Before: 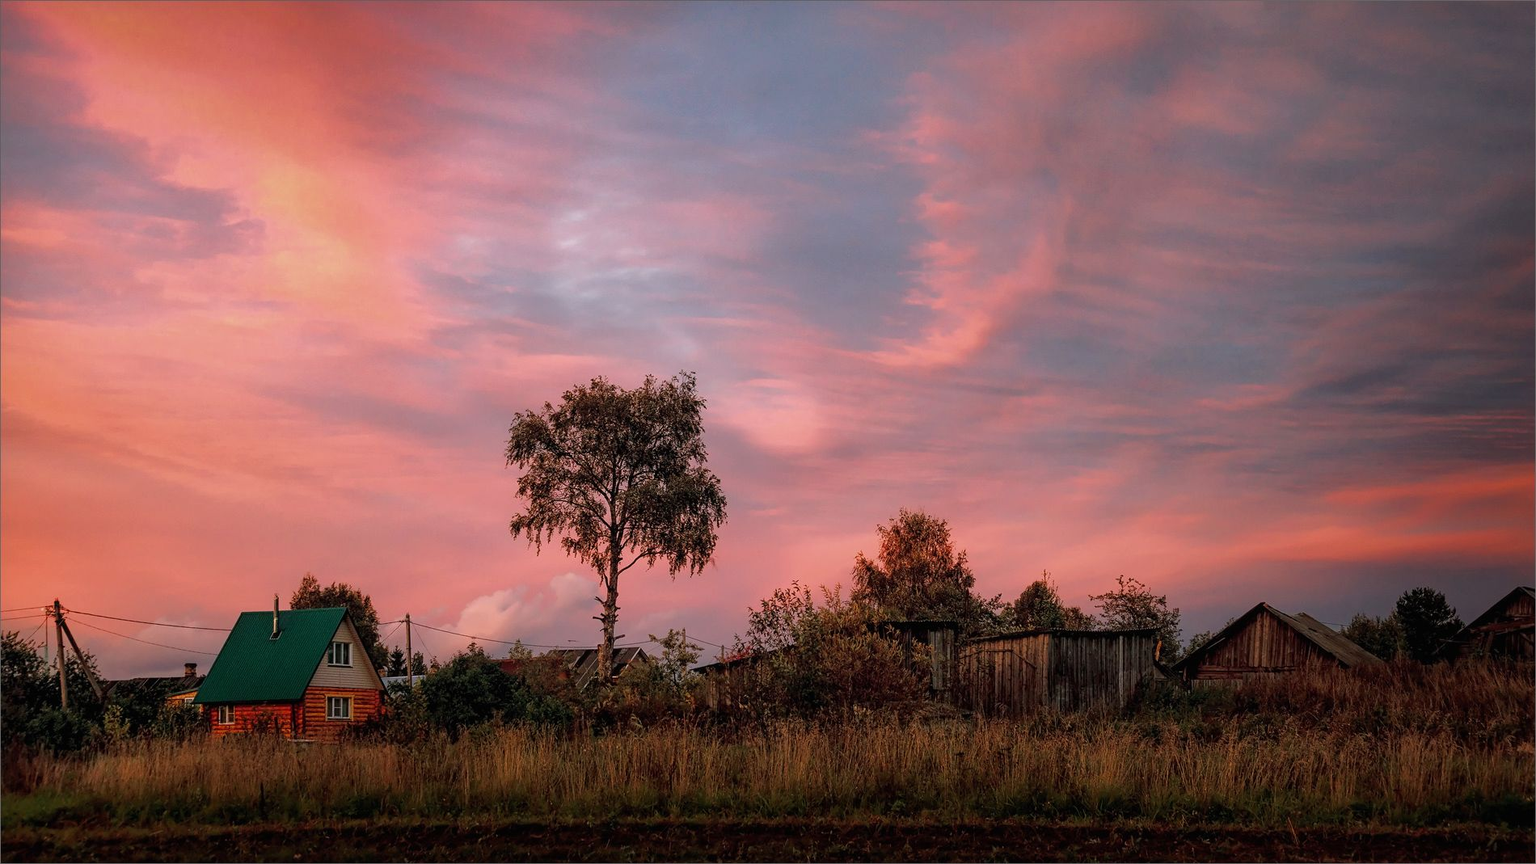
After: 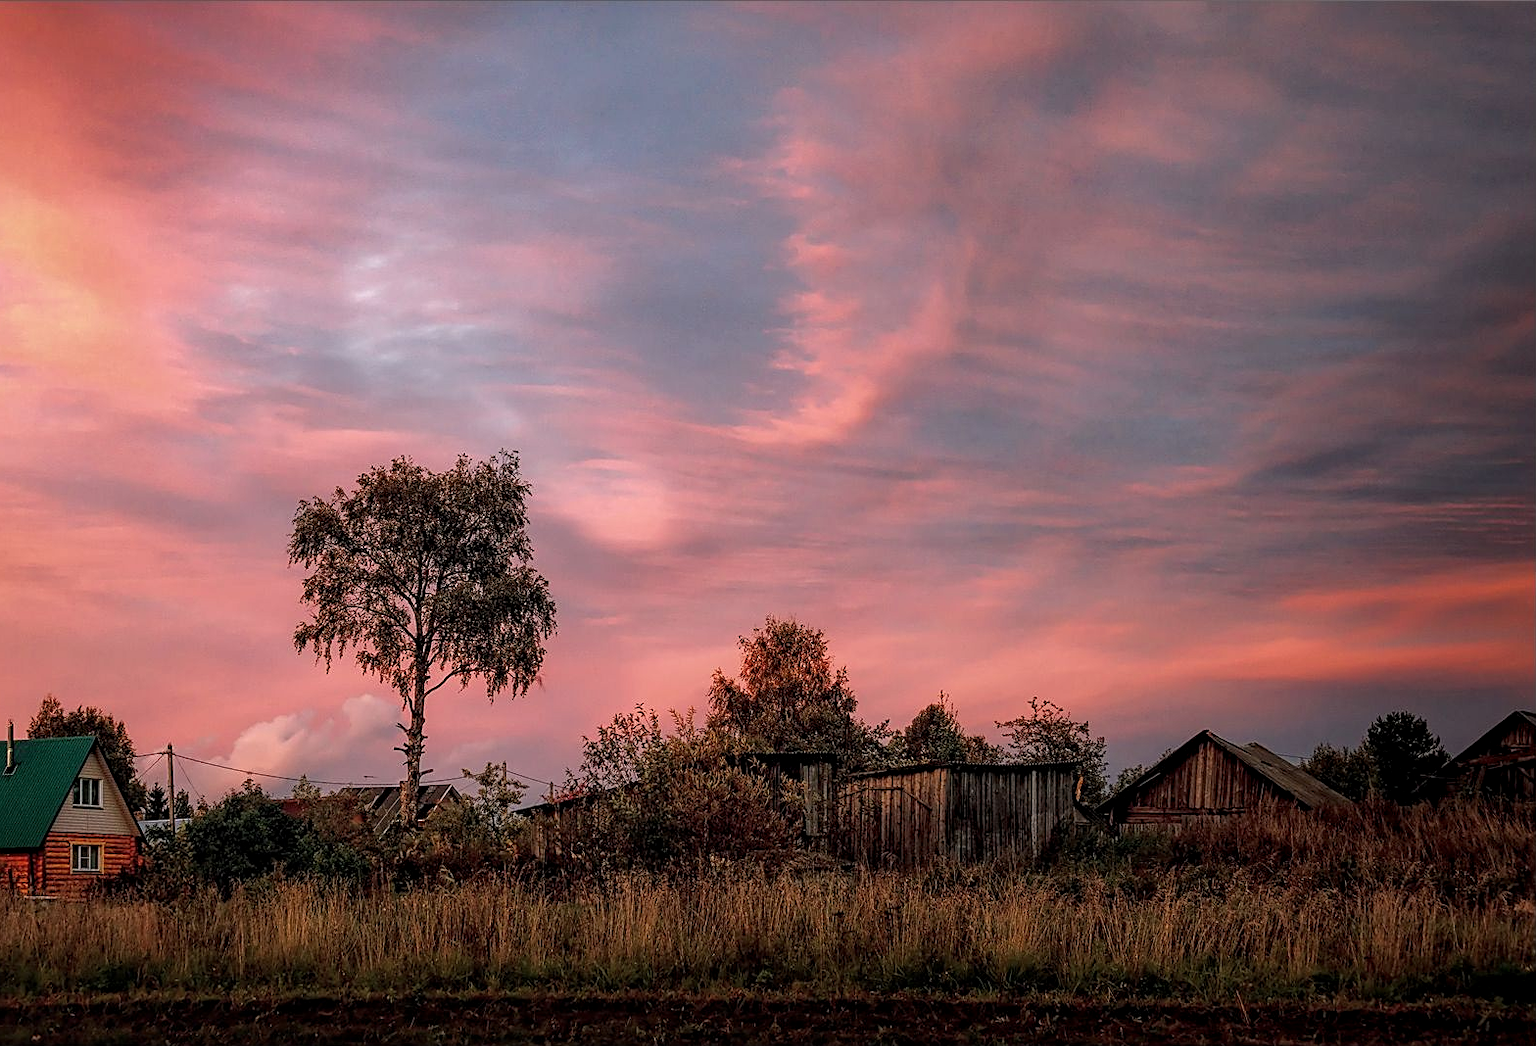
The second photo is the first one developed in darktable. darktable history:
crop: left 17.466%, bottom 0.041%
local contrast: detail 130%
sharpen: amount 0.493
